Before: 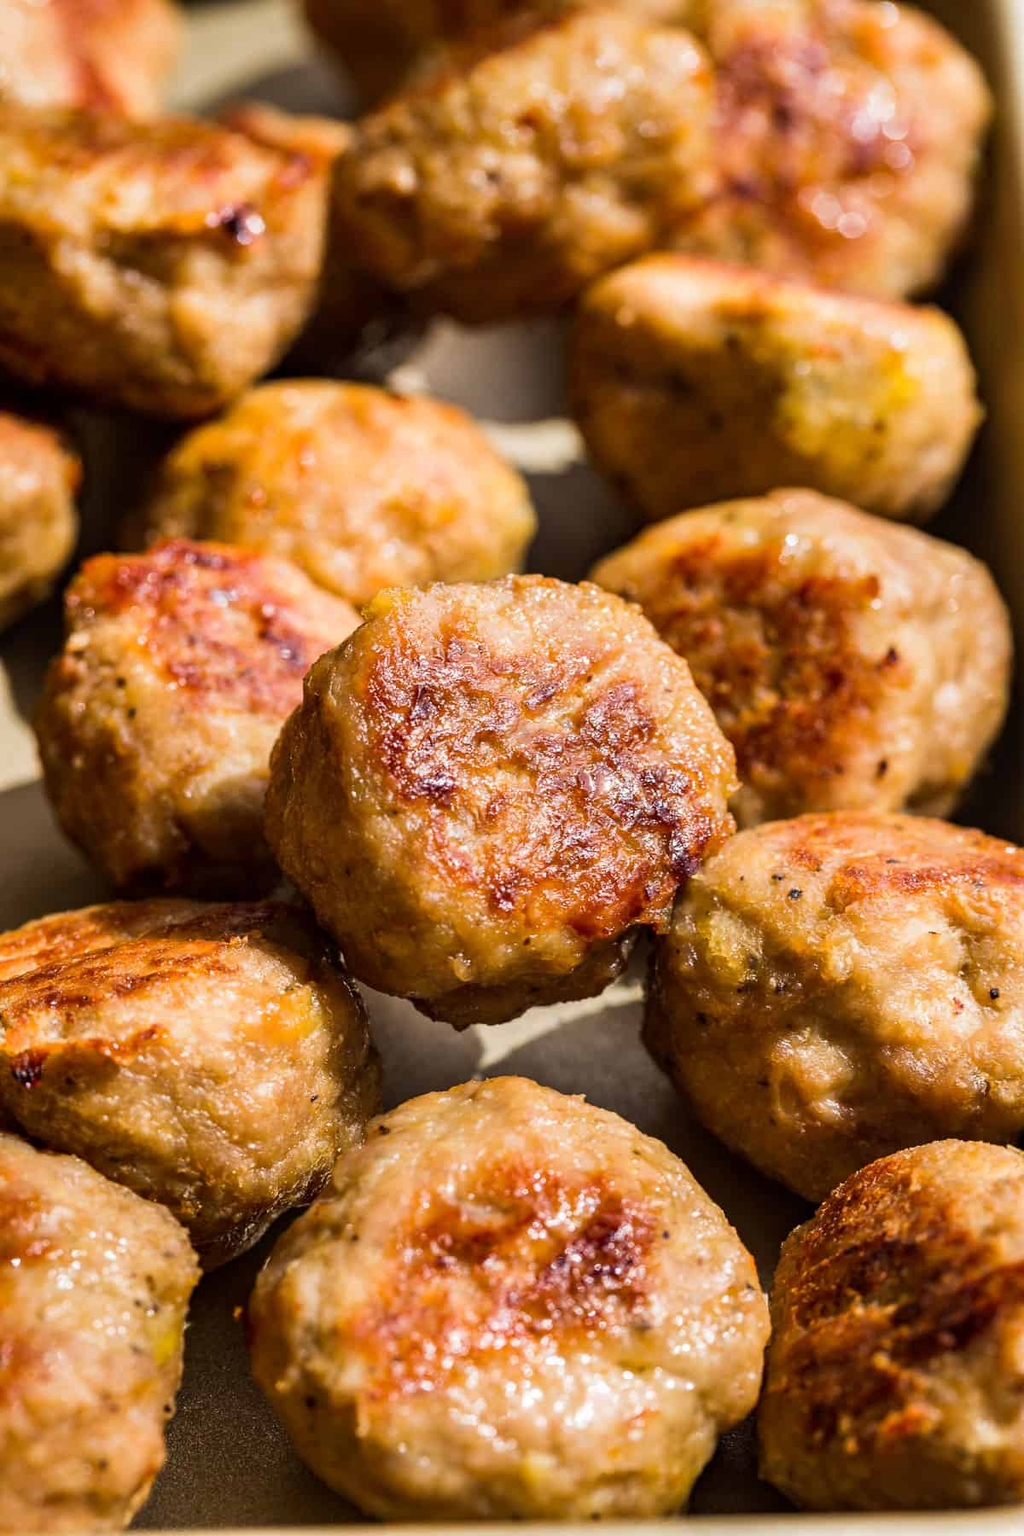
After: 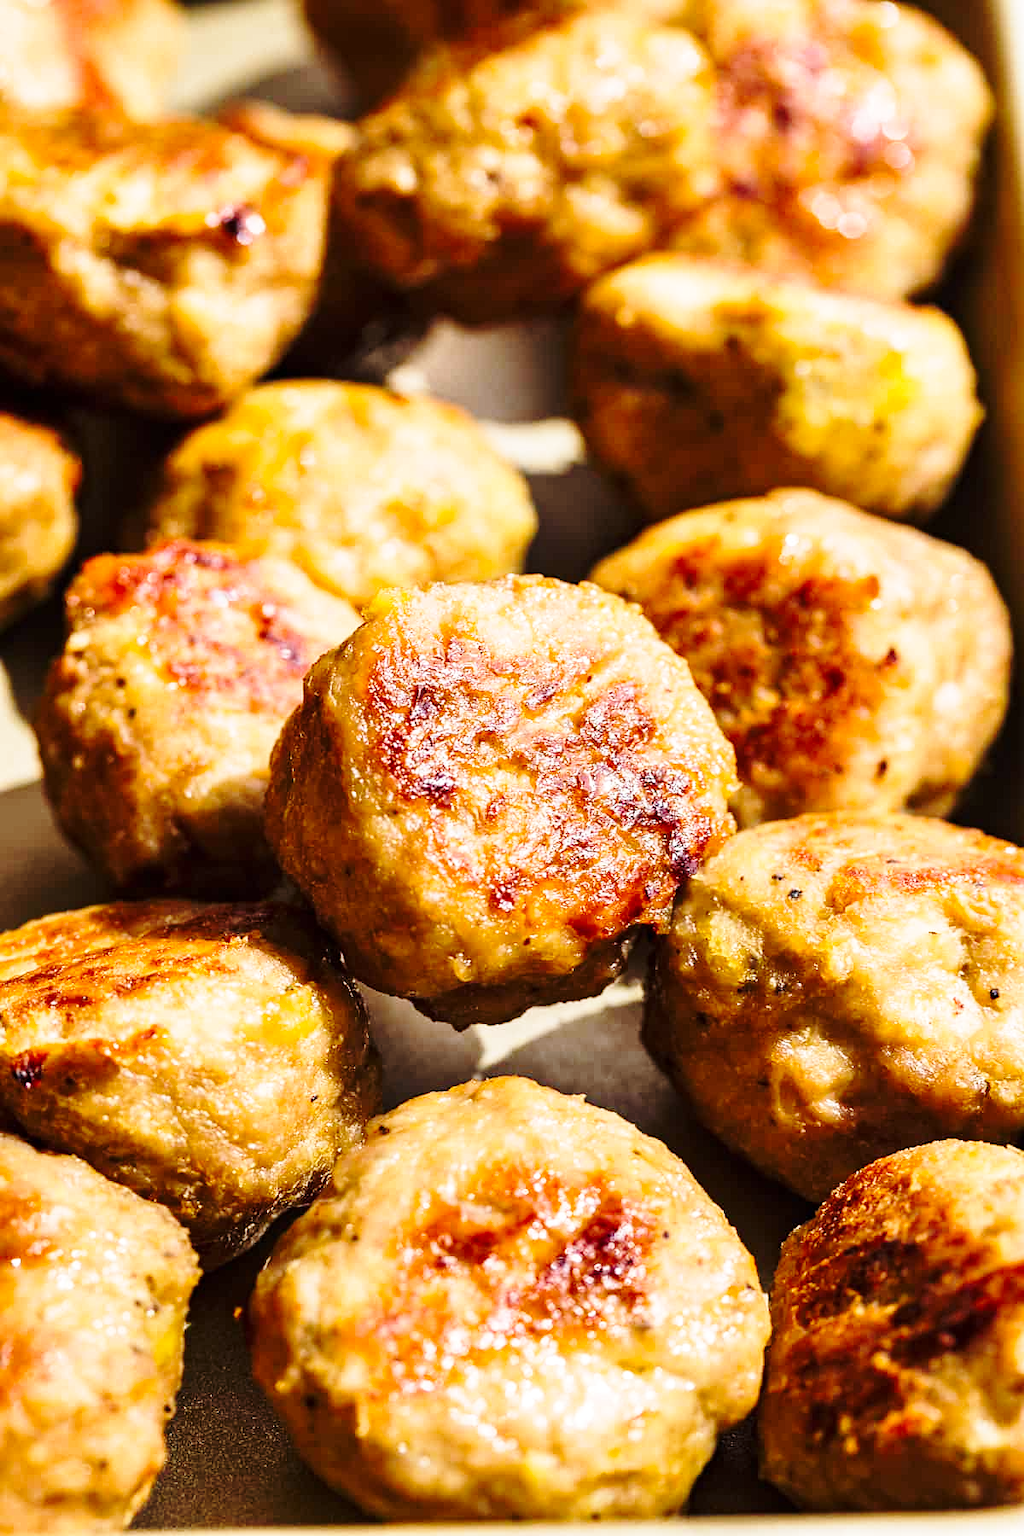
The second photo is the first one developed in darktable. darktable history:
base curve: curves: ch0 [(0, 0) (0.036, 0.037) (0.121, 0.228) (0.46, 0.76) (0.859, 0.983) (1, 1)], preserve colors none
sharpen: radius 1.271, amount 0.301, threshold 0.035
